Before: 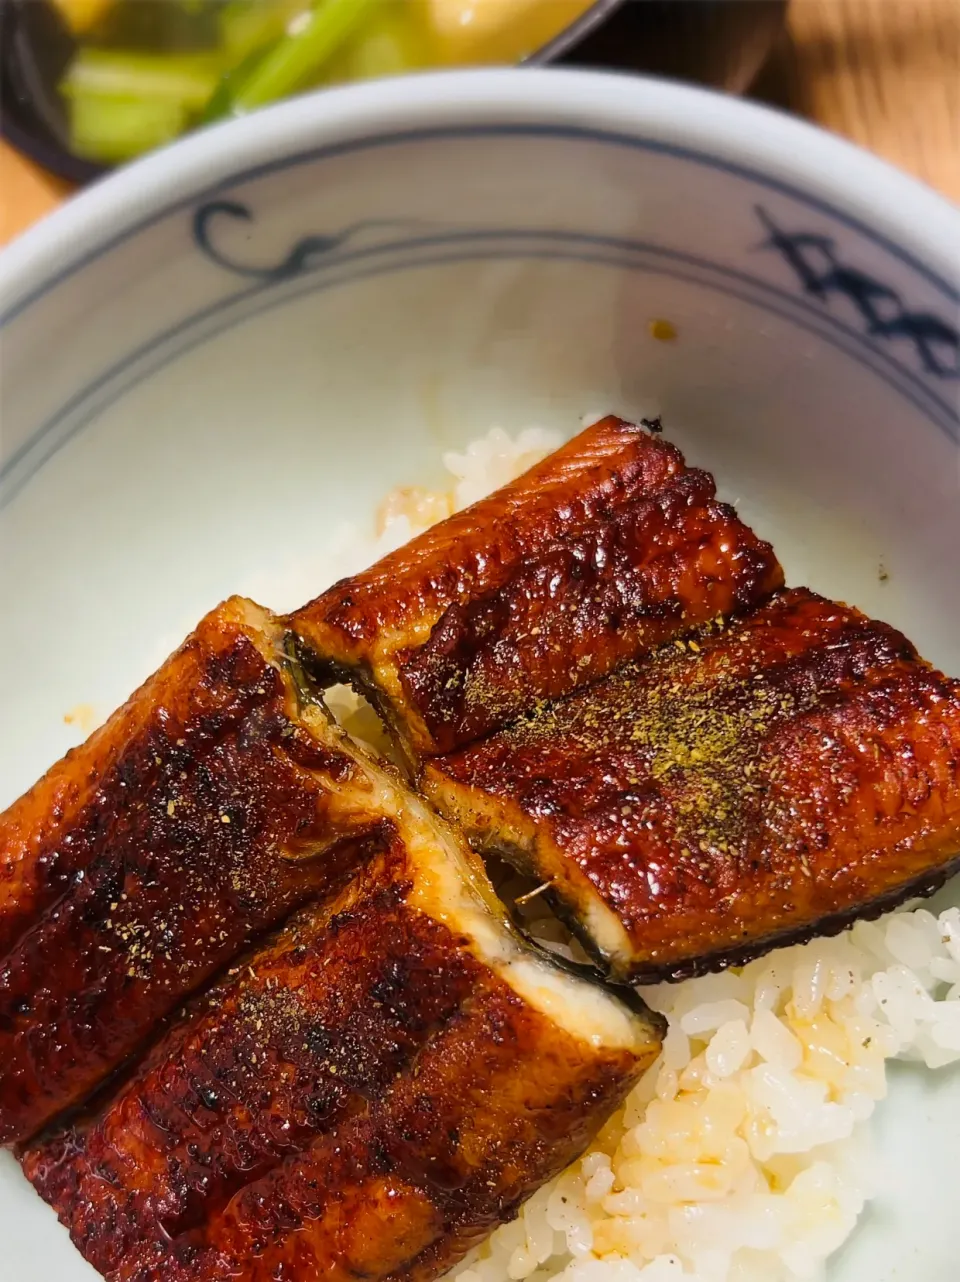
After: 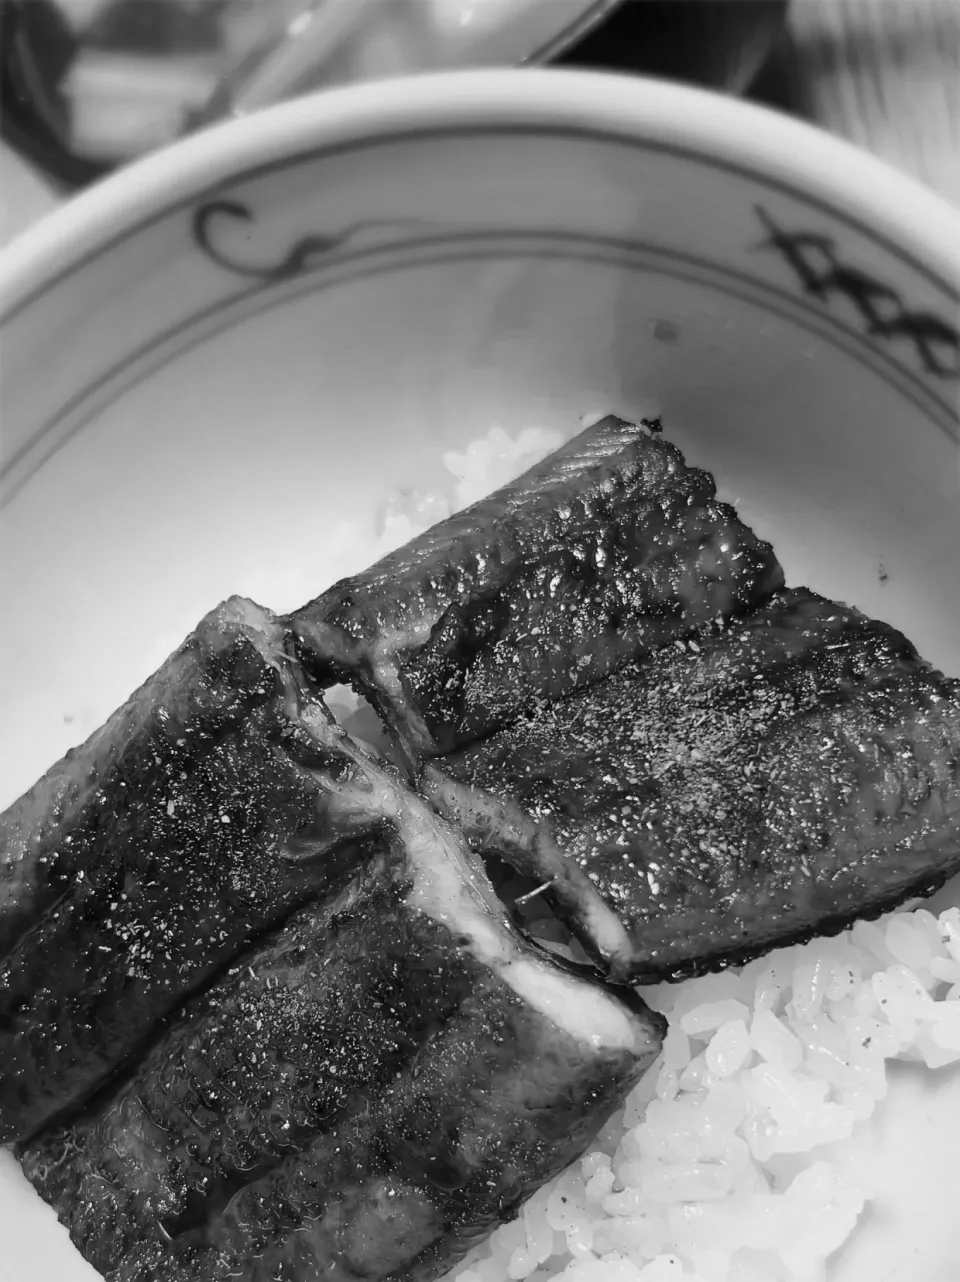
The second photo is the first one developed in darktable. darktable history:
monochrome: on, module defaults
color calibration: x 0.37, y 0.377, temperature 4289.93 K
